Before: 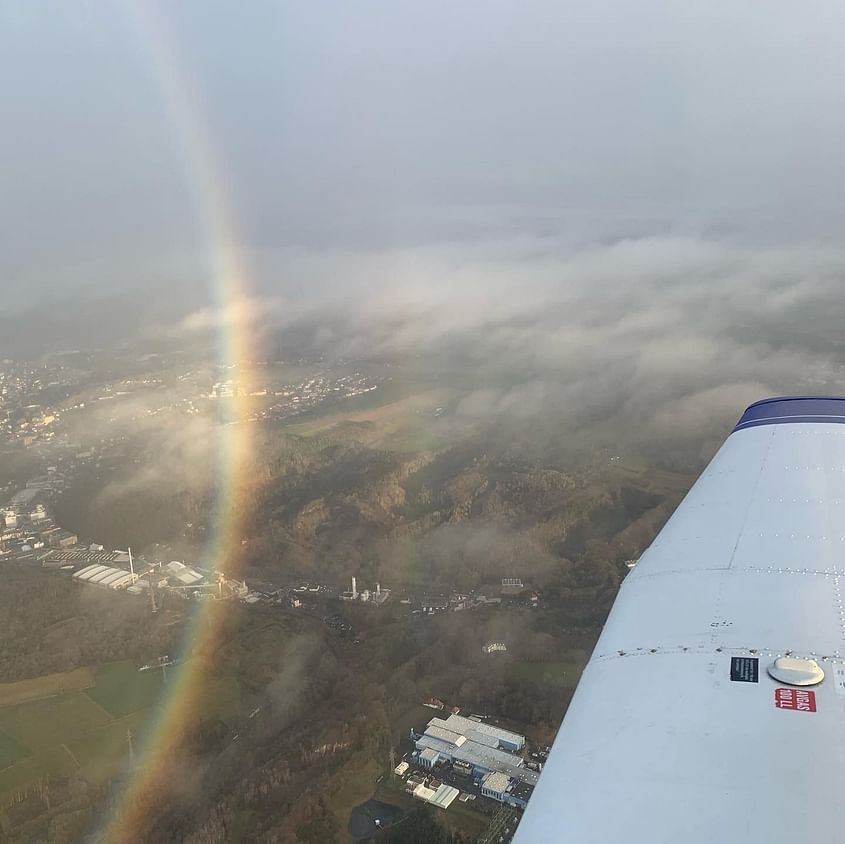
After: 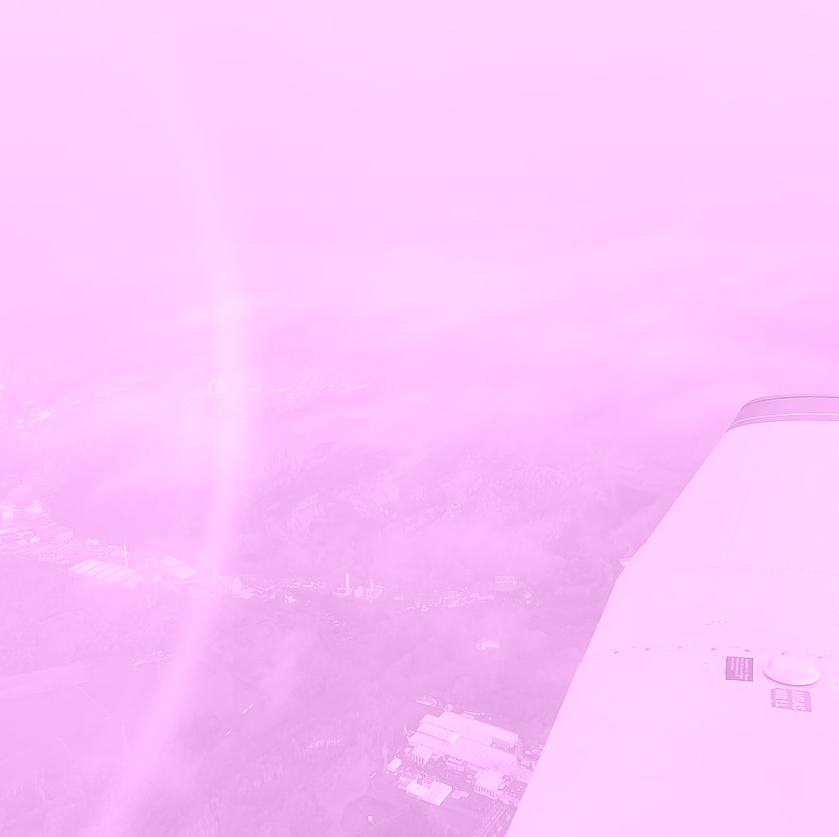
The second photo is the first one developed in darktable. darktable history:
colorize: hue 331.2°, saturation 75%, source mix 30.28%, lightness 70.52%, version 1
rotate and perspective: rotation 0.192°, lens shift (horizontal) -0.015, crop left 0.005, crop right 0.996, crop top 0.006, crop bottom 0.99
